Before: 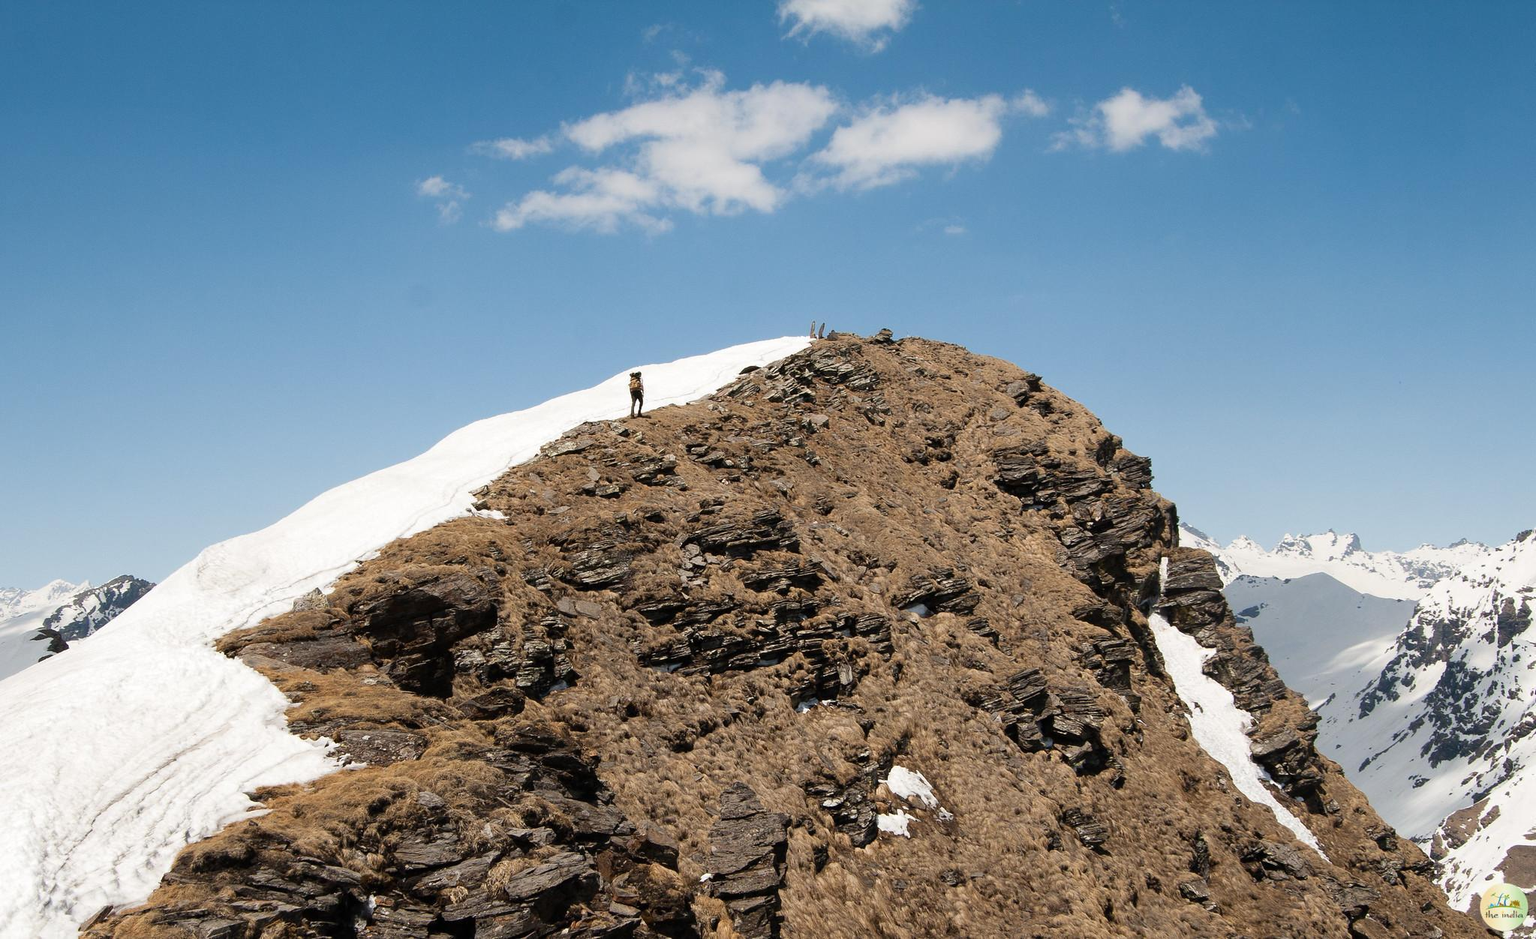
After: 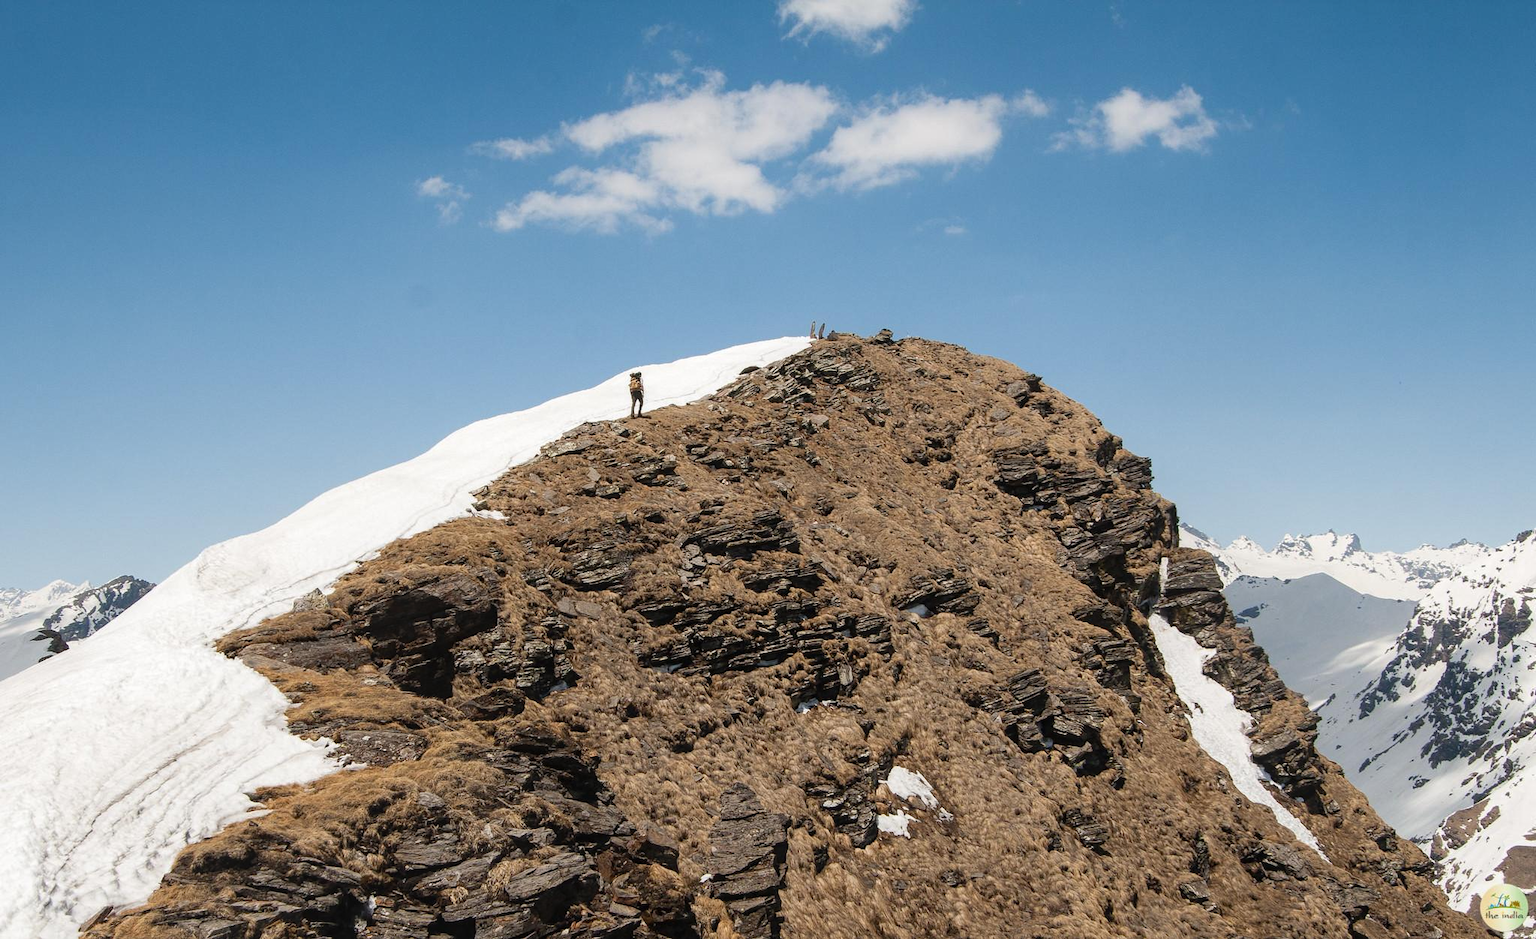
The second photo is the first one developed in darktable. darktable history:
local contrast: detail 115%
contrast equalizer: y [[0.5, 0.5, 0.472, 0.5, 0.5, 0.5], [0.5 ×6], [0.5 ×6], [0 ×6], [0 ×6]]
